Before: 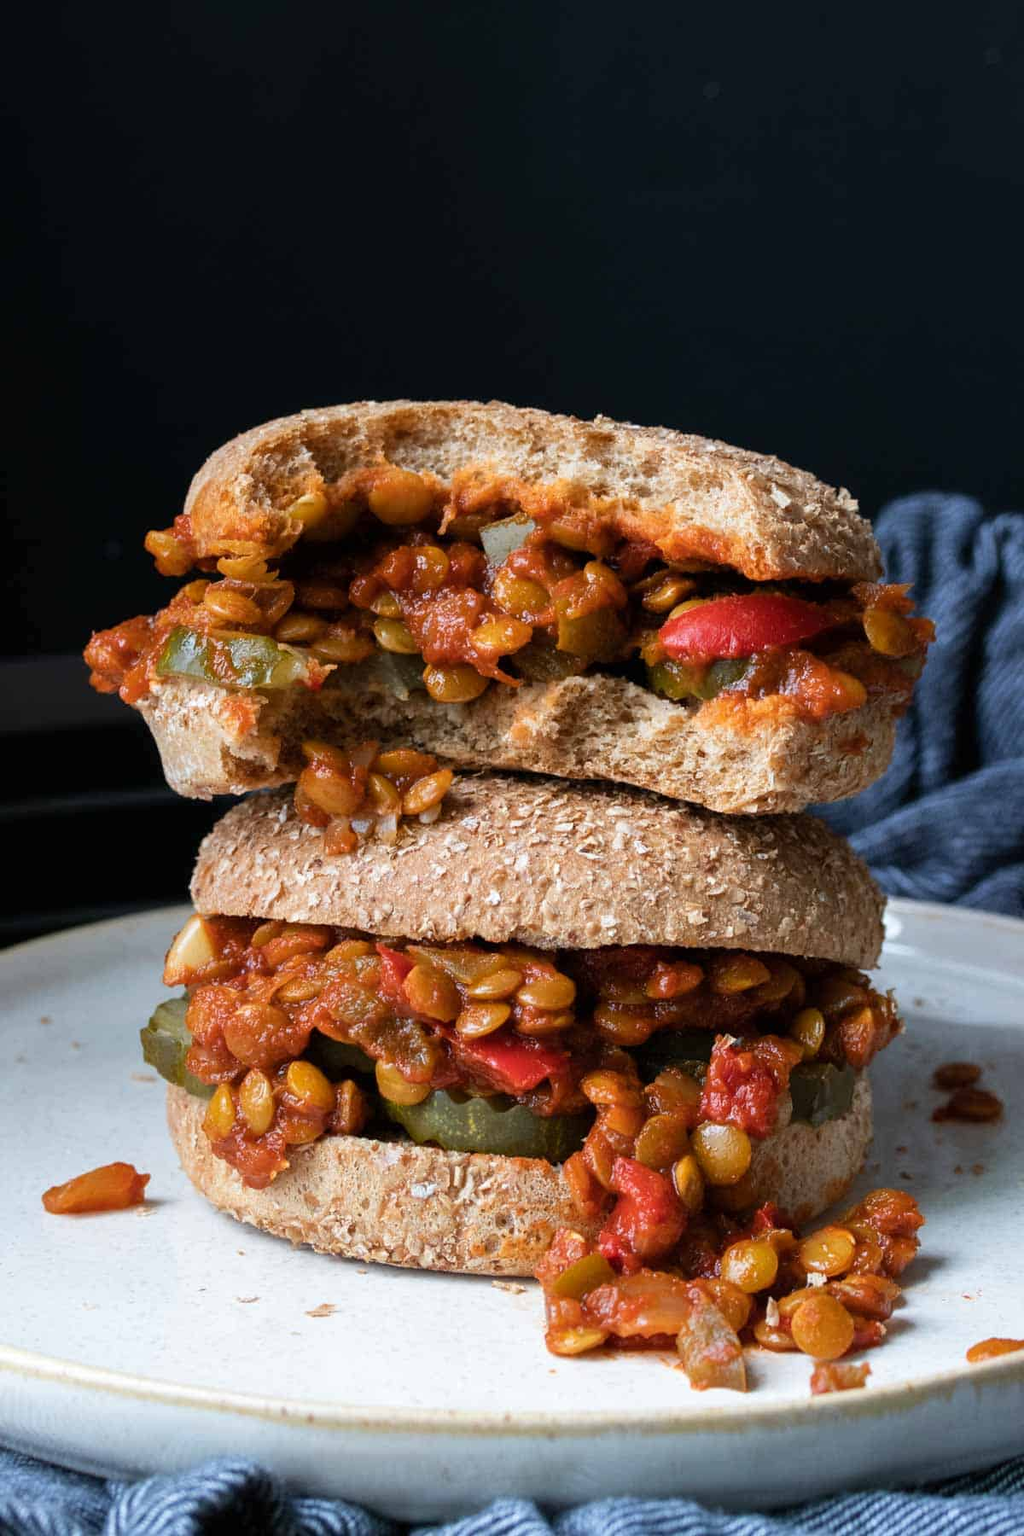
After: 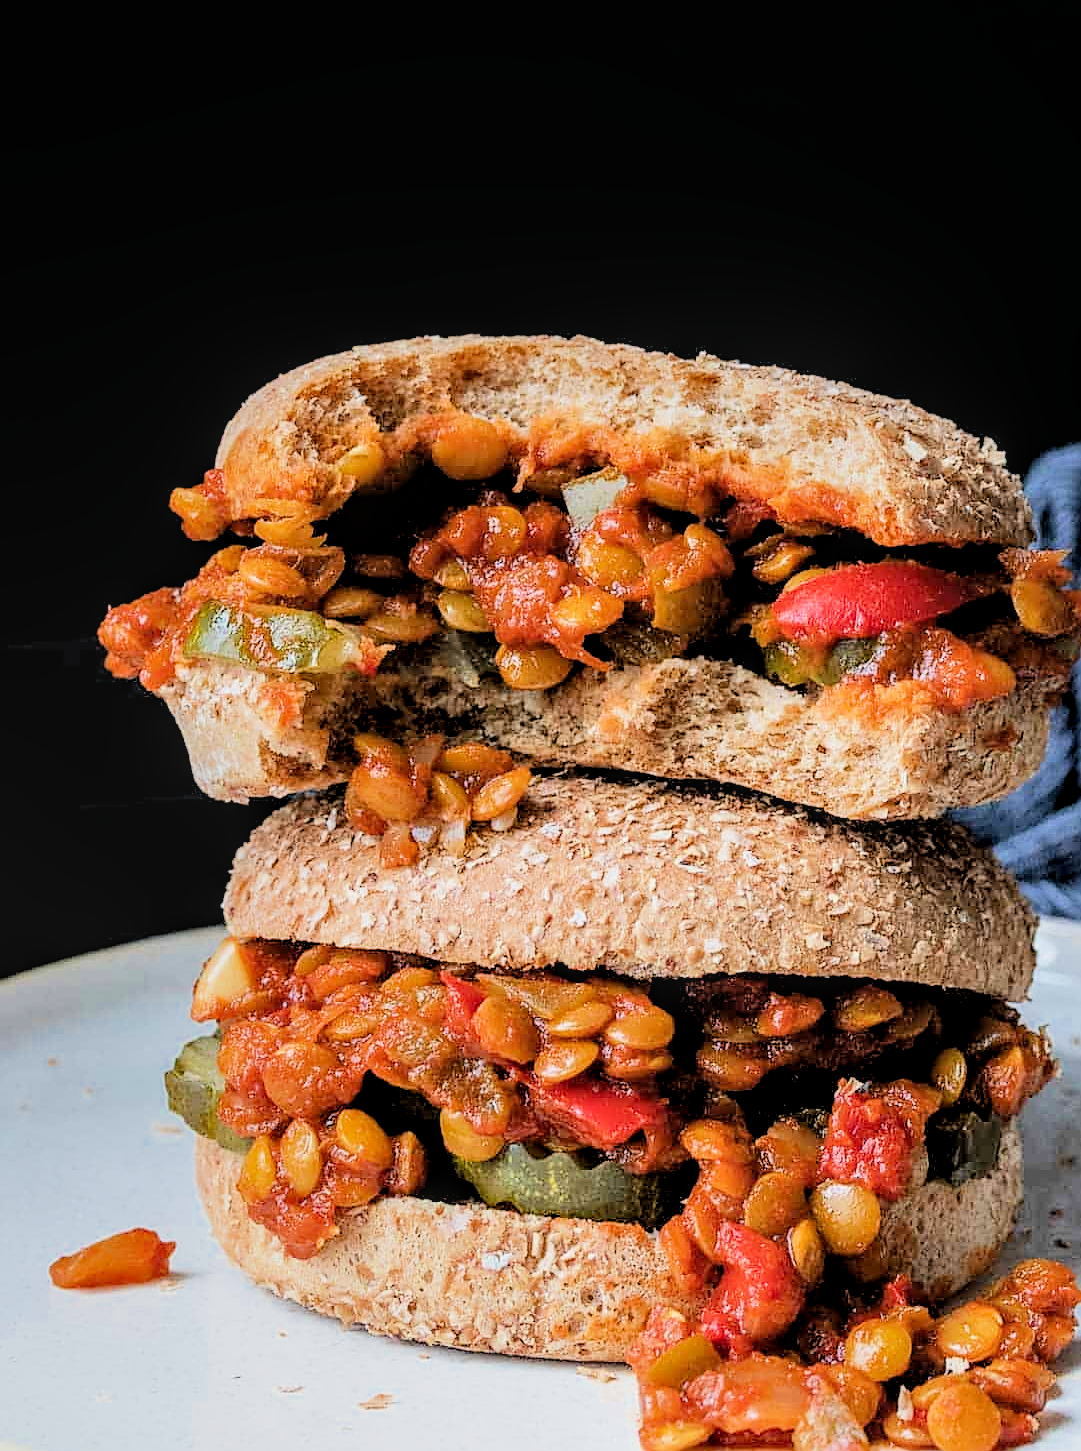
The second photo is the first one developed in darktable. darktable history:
crop: top 7.445%, right 9.899%, bottom 11.937%
filmic rgb: black relative exposure -2.77 EV, white relative exposure 4.56 EV, threshold 3.01 EV, hardness 1.72, contrast 1.249, preserve chrominance max RGB, color science v6 (2022), contrast in shadows safe, contrast in highlights safe, enable highlight reconstruction true
sharpen: radius 1.381, amount 1.234, threshold 0.604
exposure: exposure 1.166 EV, compensate exposure bias true, compensate highlight preservation false
local contrast: on, module defaults
